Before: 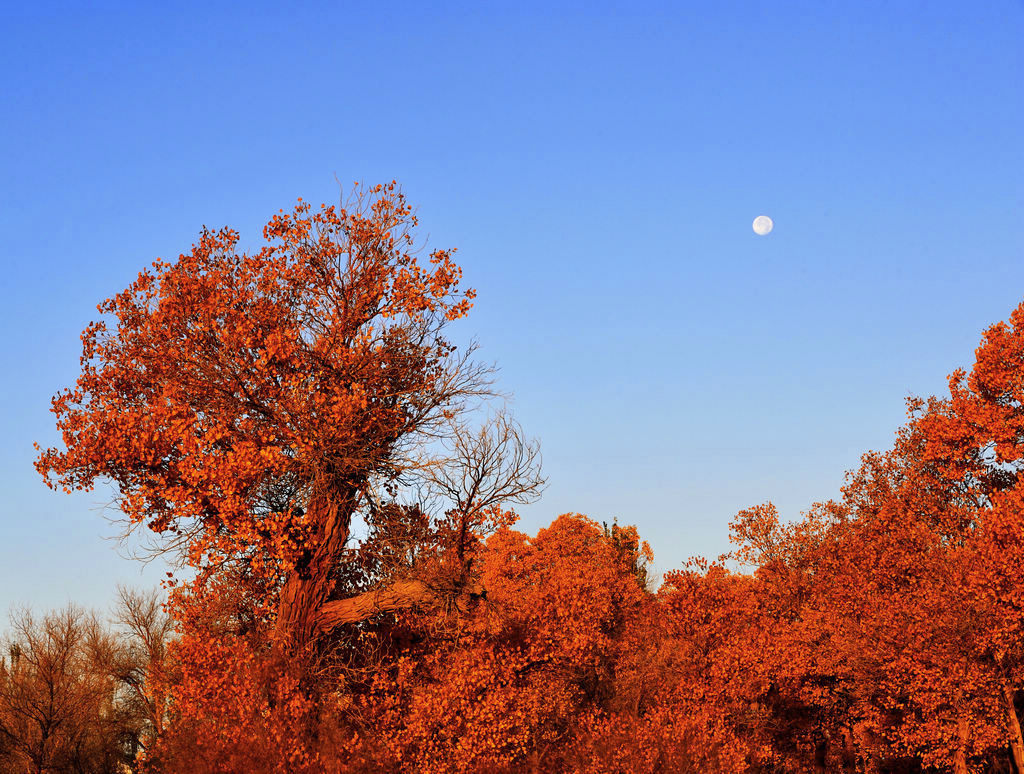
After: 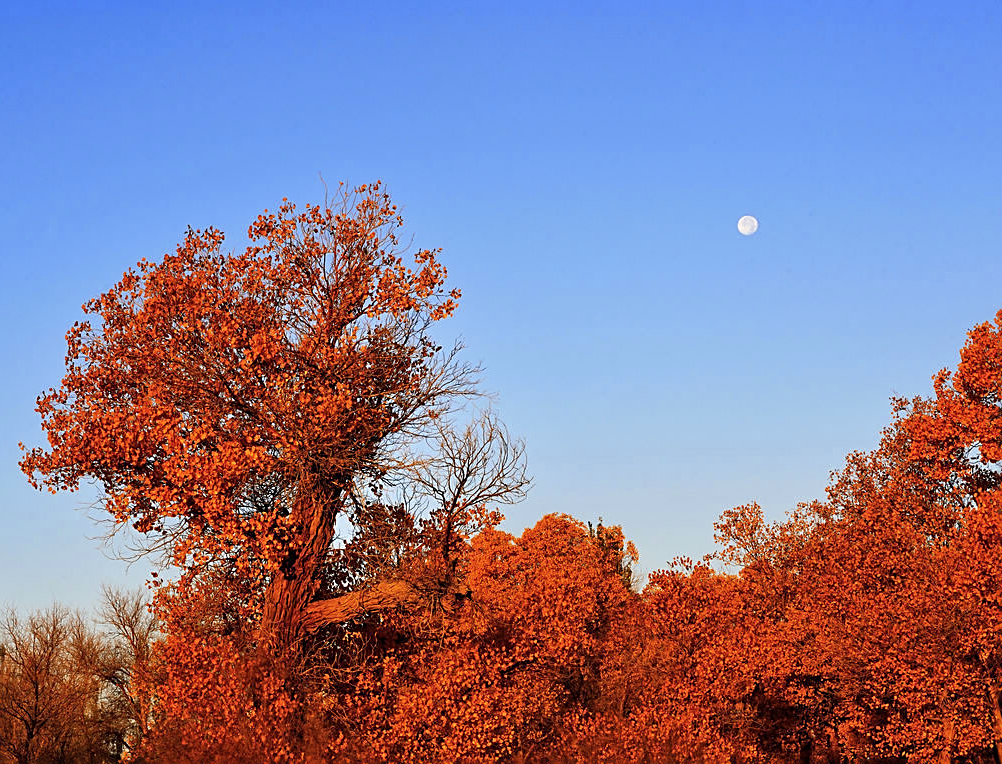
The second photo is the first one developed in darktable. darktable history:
sharpen: on, module defaults
crop and rotate: left 1.5%, right 0.606%, bottom 1.28%
